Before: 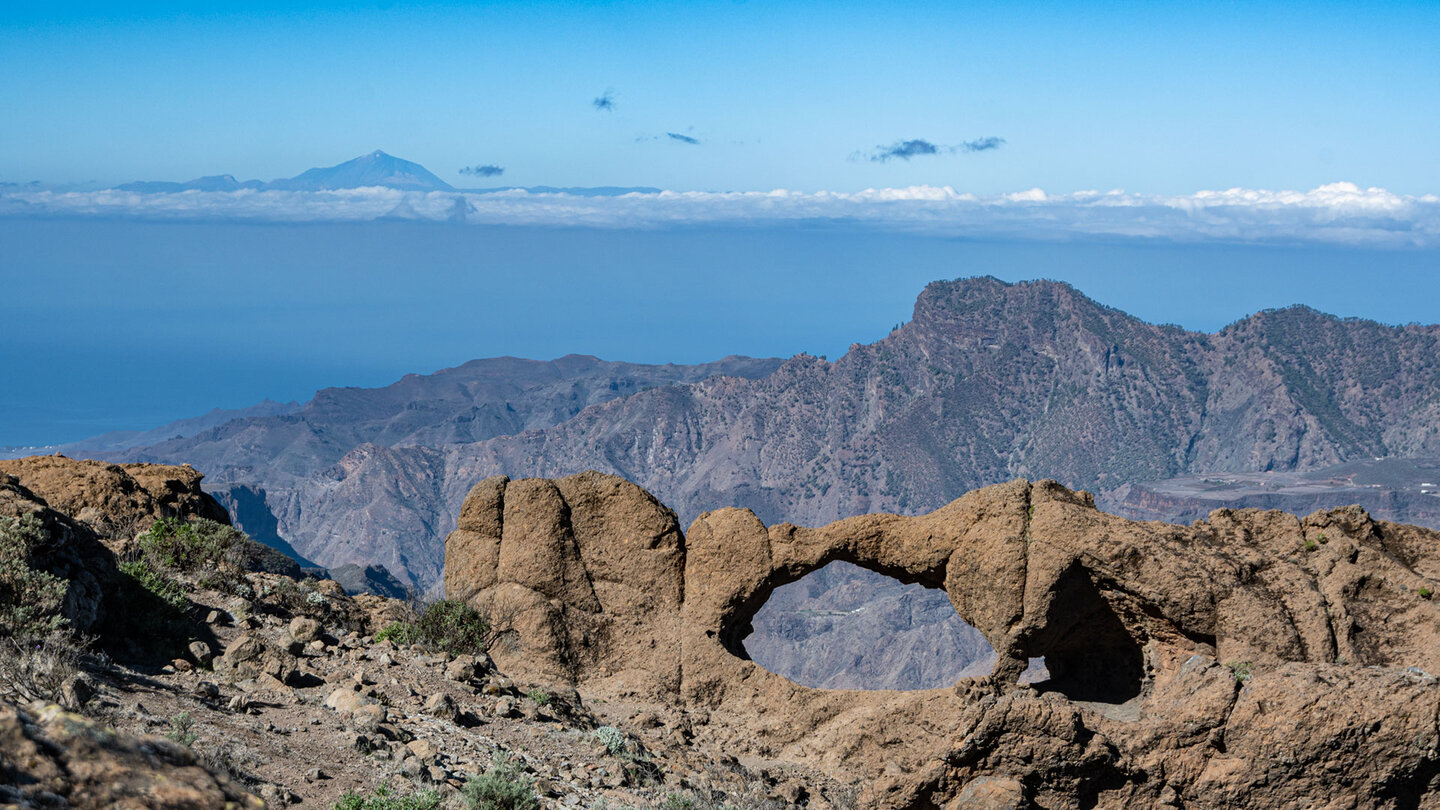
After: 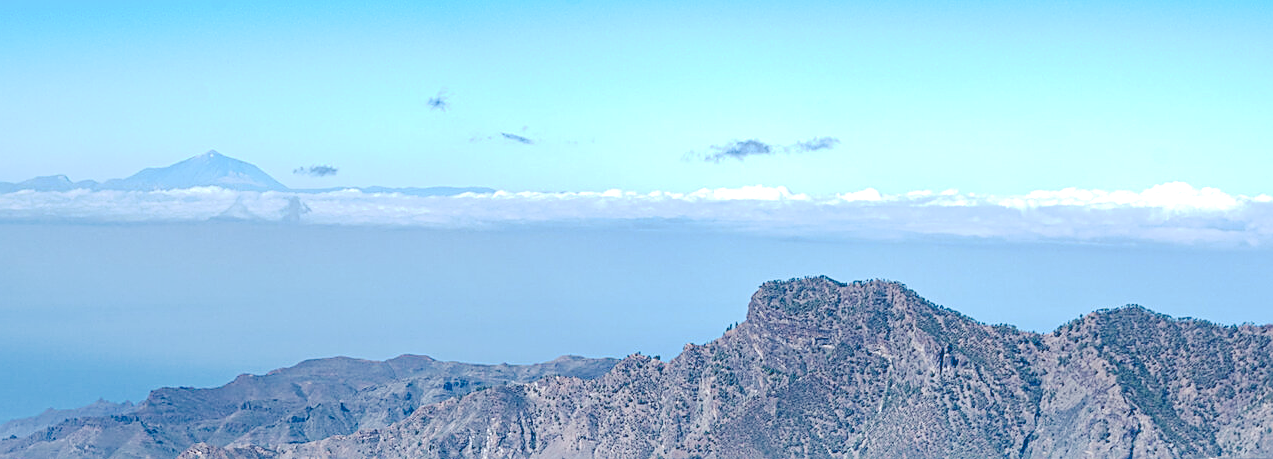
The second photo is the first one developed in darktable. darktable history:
crop and rotate: left 11.546%, bottom 43.214%
tone equalizer: -8 EV -0.715 EV, -7 EV -0.673 EV, -6 EV -0.603 EV, -5 EV -0.4 EV, -3 EV 0.387 EV, -2 EV 0.6 EV, -1 EV 0.693 EV, +0 EV 0.753 EV, edges refinement/feathering 500, mask exposure compensation -1.57 EV, preserve details guided filter
sharpen: on, module defaults
tone curve: curves: ch0 [(0, 0) (0.003, 0.14) (0.011, 0.141) (0.025, 0.141) (0.044, 0.142) (0.069, 0.146) (0.1, 0.151) (0.136, 0.16) (0.177, 0.182) (0.224, 0.214) (0.277, 0.272) (0.335, 0.35) (0.399, 0.453) (0.468, 0.548) (0.543, 0.634) (0.623, 0.715) (0.709, 0.778) (0.801, 0.848) (0.898, 0.902) (1, 1)], preserve colors none
